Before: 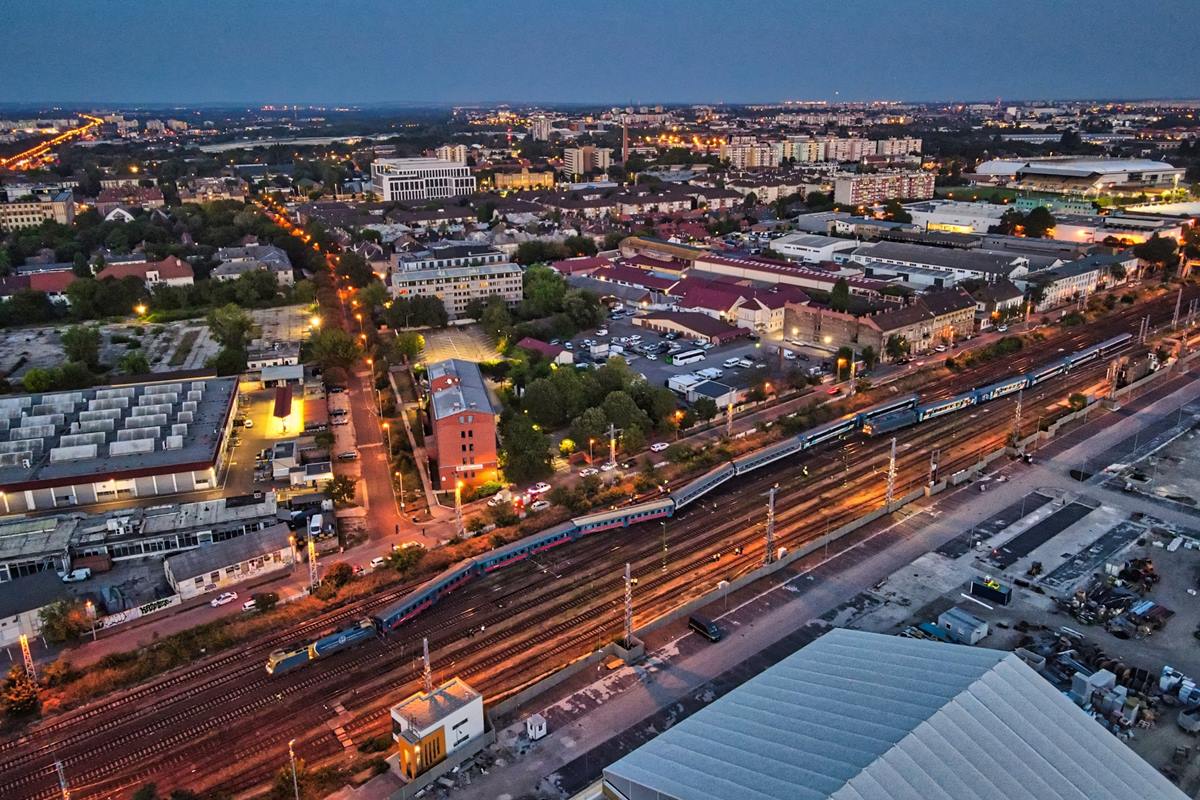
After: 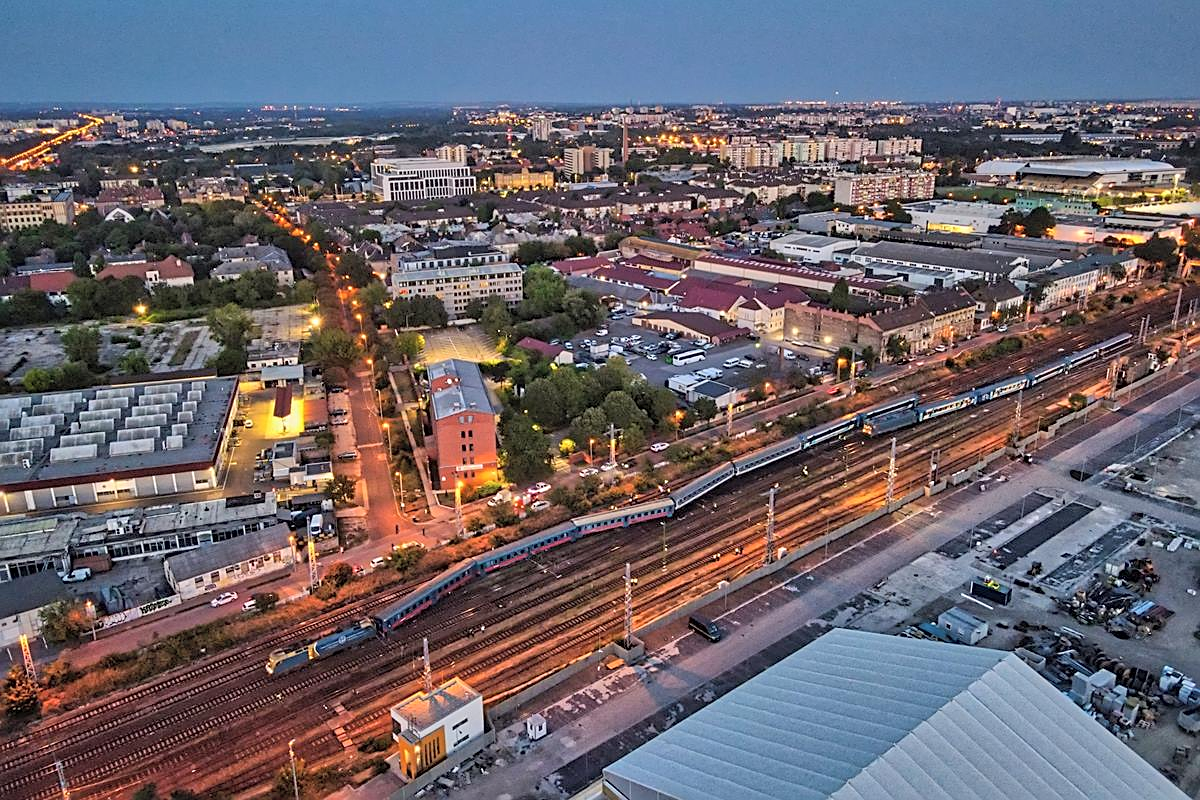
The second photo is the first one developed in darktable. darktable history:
exposure: black level correction 0.002, exposure -0.099 EV, compensate highlight preservation false
sharpen: on, module defaults
contrast brightness saturation: brightness 0.155
